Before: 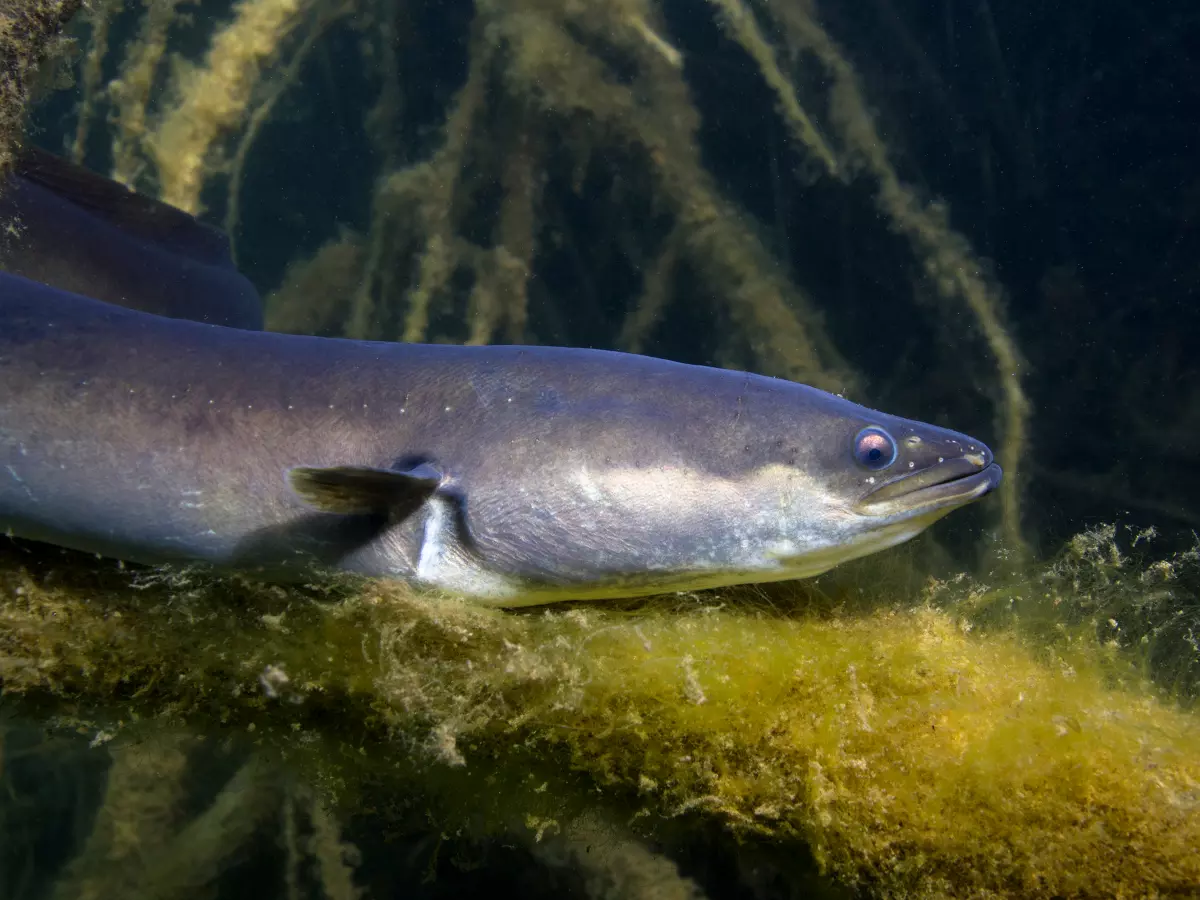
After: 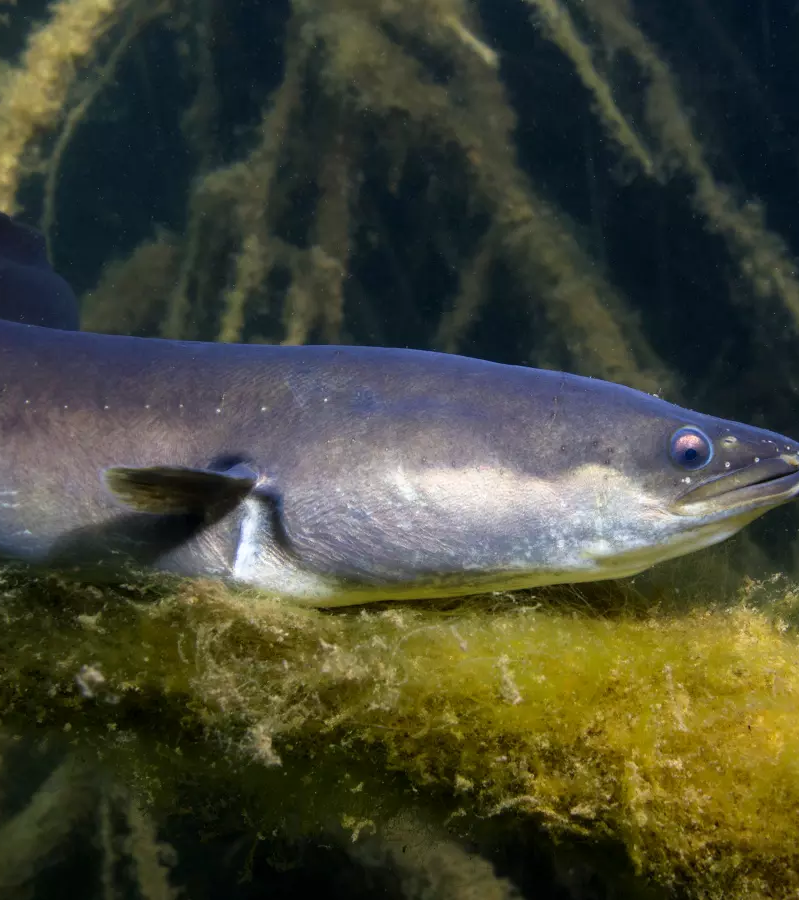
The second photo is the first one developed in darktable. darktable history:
crop and rotate: left 15.363%, right 18.046%
